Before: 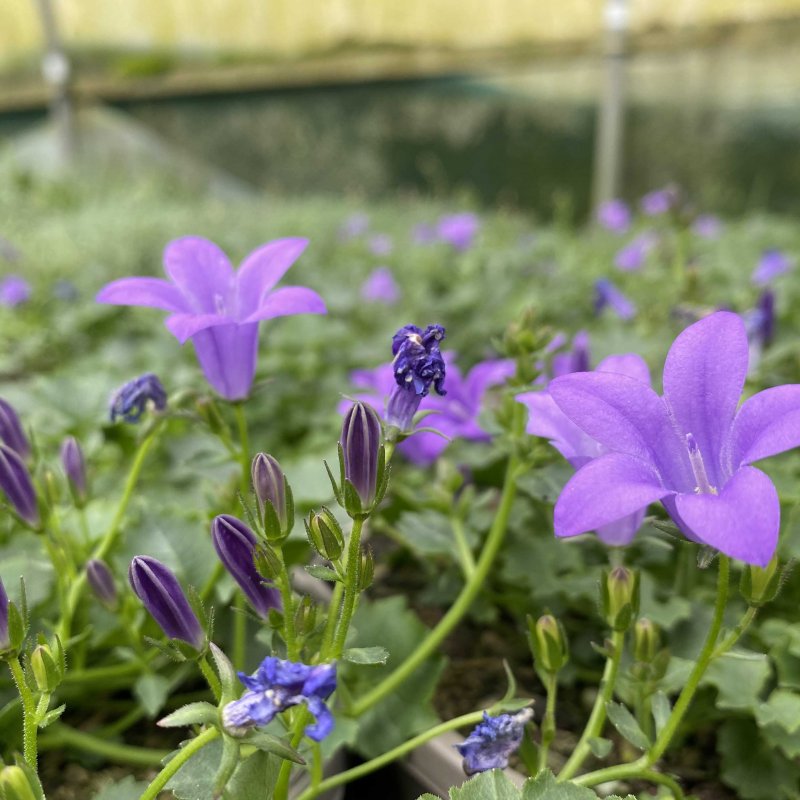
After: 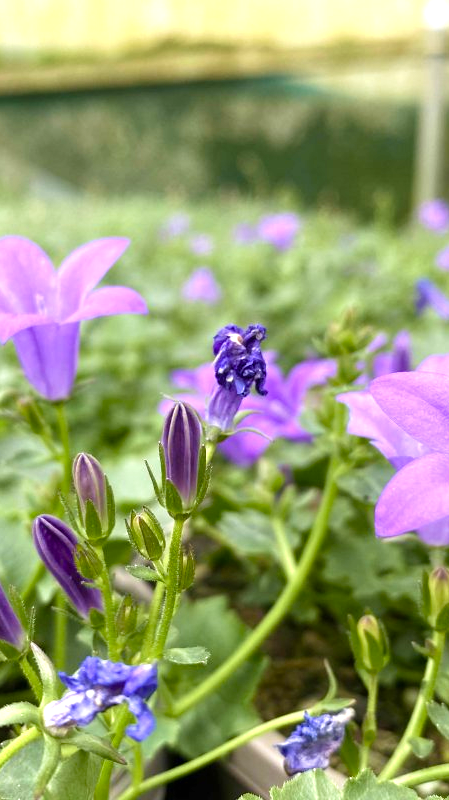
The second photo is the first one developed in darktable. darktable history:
crop and rotate: left 22.48%, right 21.371%
exposure: black level correction 0, exposure 0.688 EV, compensate highlight preservation false
velvia: on, module defaults
color balance rgb: perceptual saturation grading › global saturation 20%, perceptual saturation grading › highlights -24.919%, perceptual saturation grading › shadows 25.628%, global vibrance 5.193%, contrast 3.625%
